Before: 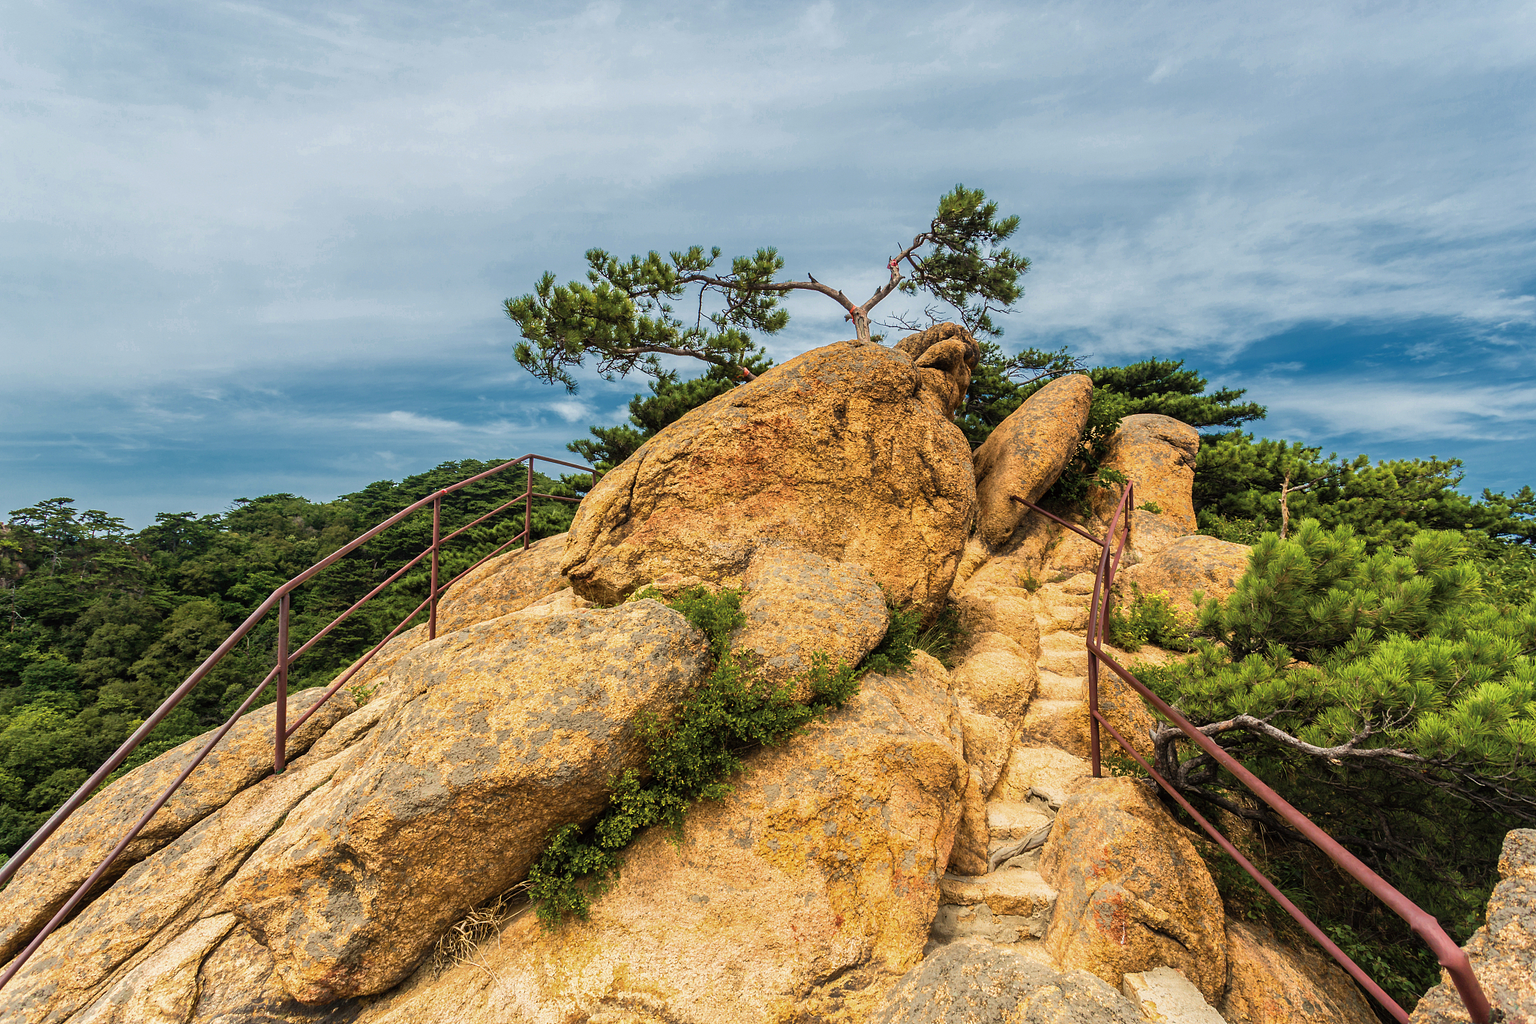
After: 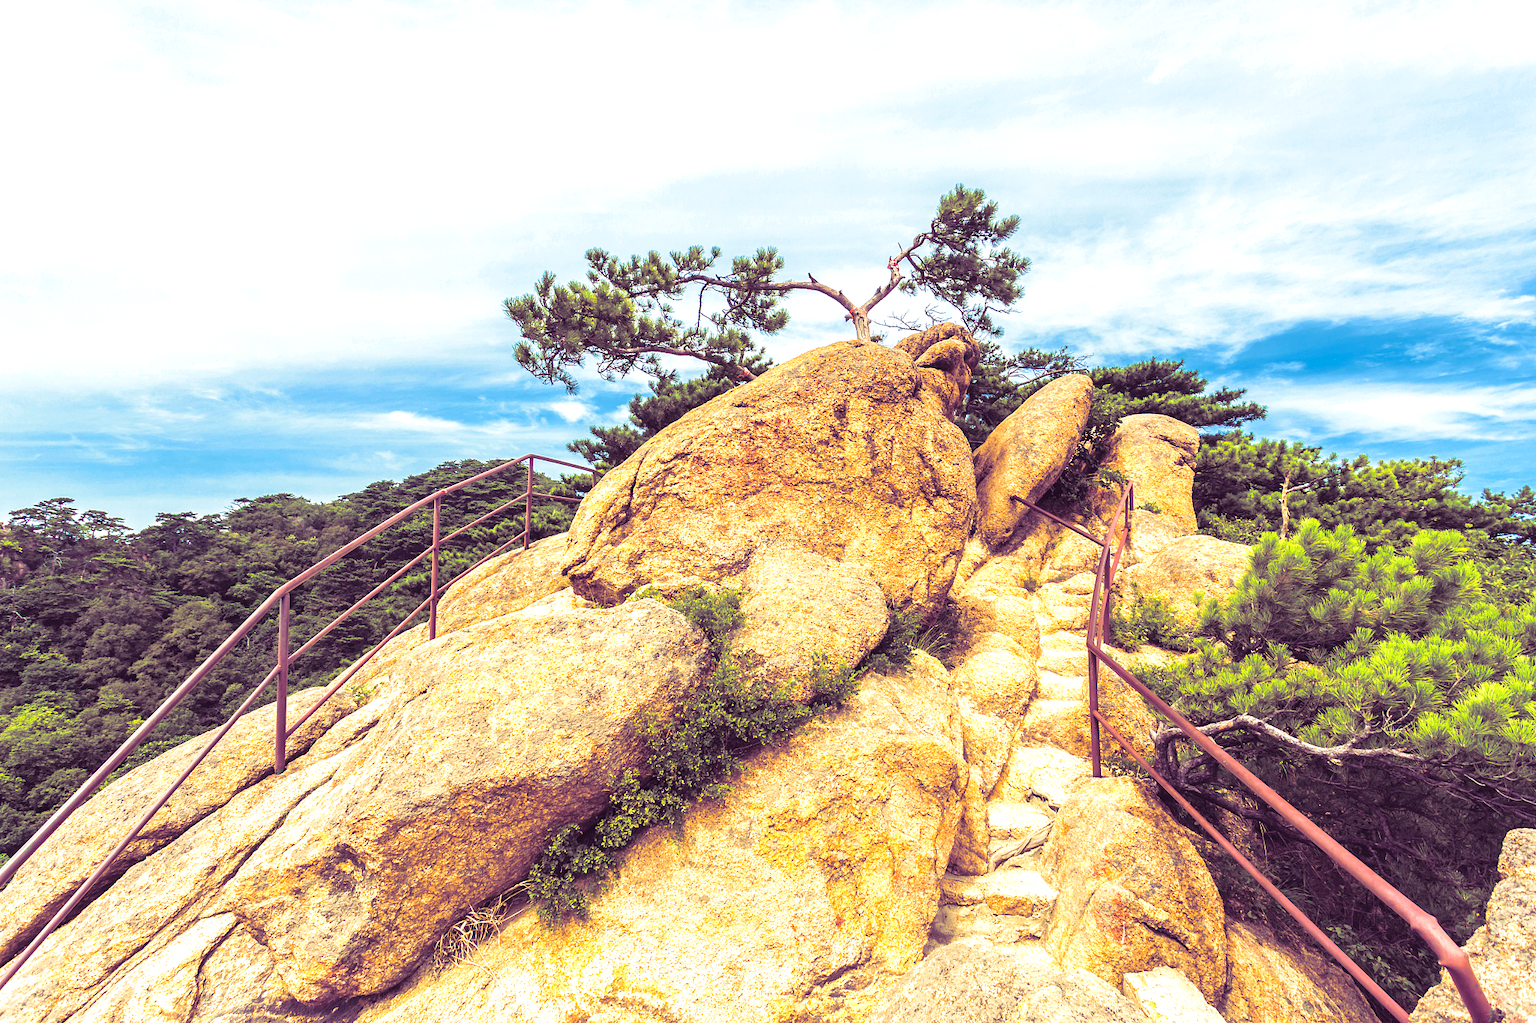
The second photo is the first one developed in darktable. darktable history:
exposure: black level correction 0, exposure 1.198 EV, compensate exposure bias true, compensate highlight preservation false
contrast brightness saturation: contrast -0.1, brightness 0.05, saturation 0.08
split-toning: shadows › hue 277.2°, shadows › saturation 0.74
